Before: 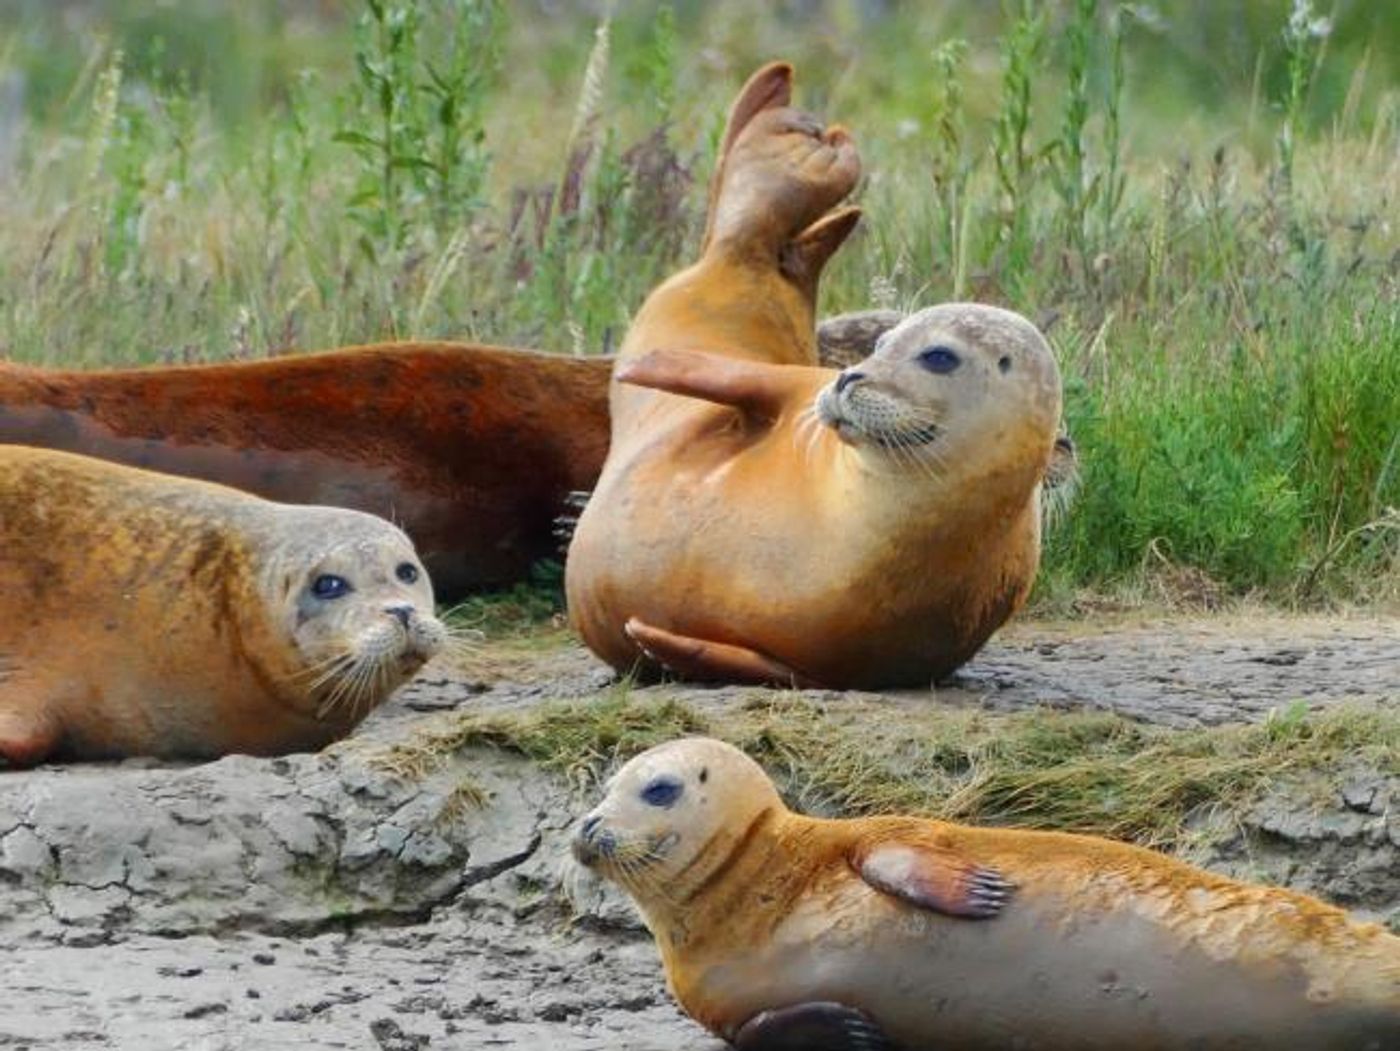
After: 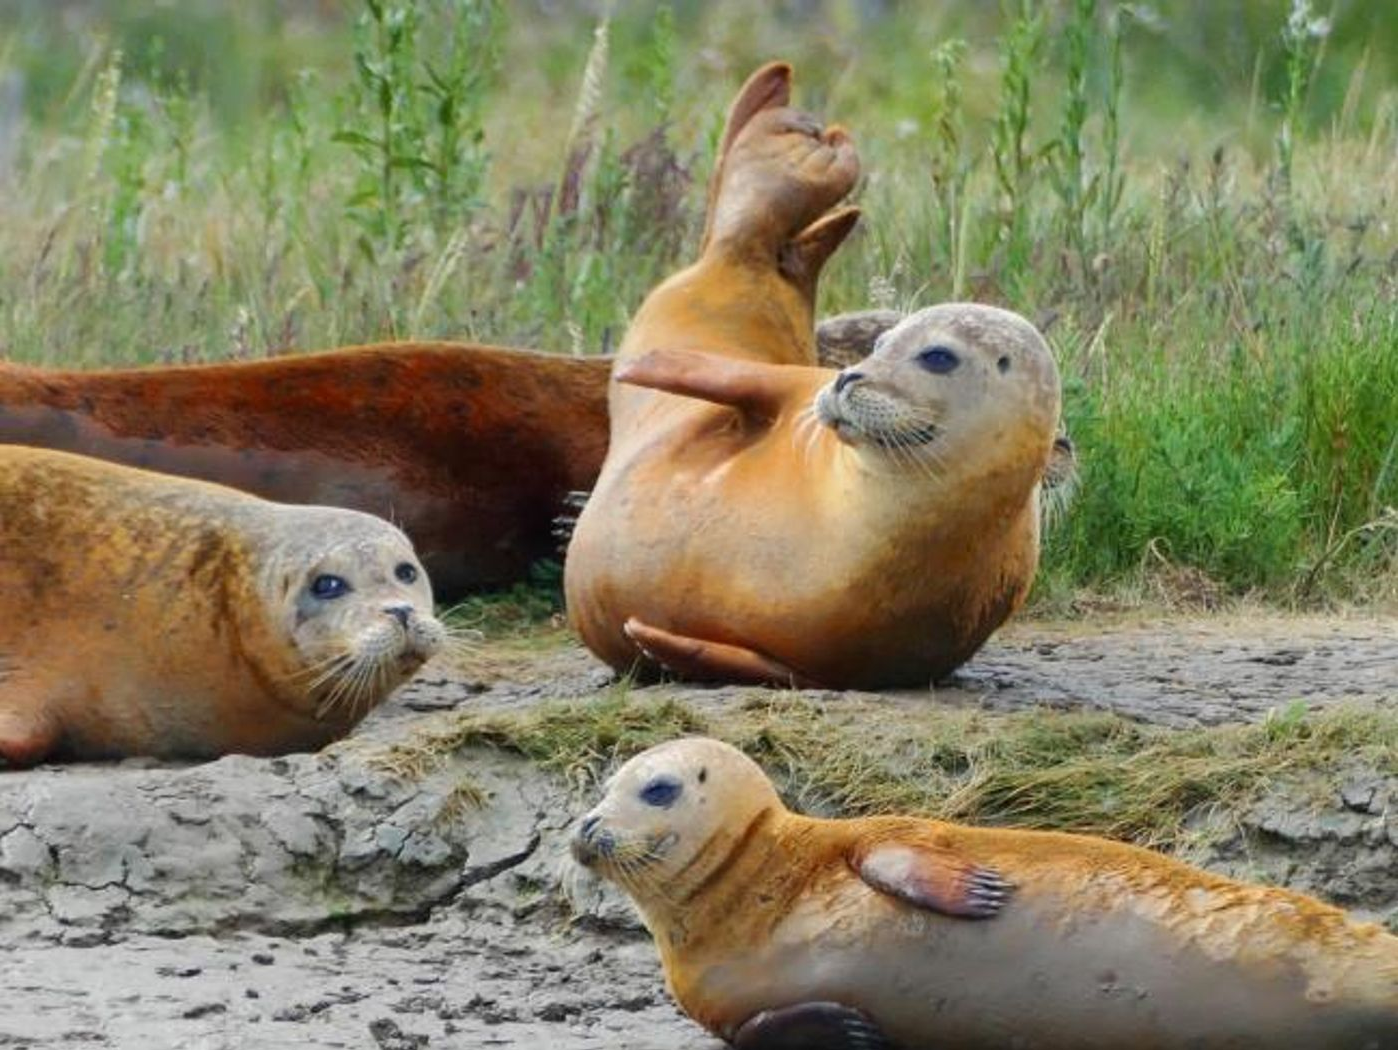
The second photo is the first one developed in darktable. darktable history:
crop and rotate: left 0.077%, bottom 0.014%
